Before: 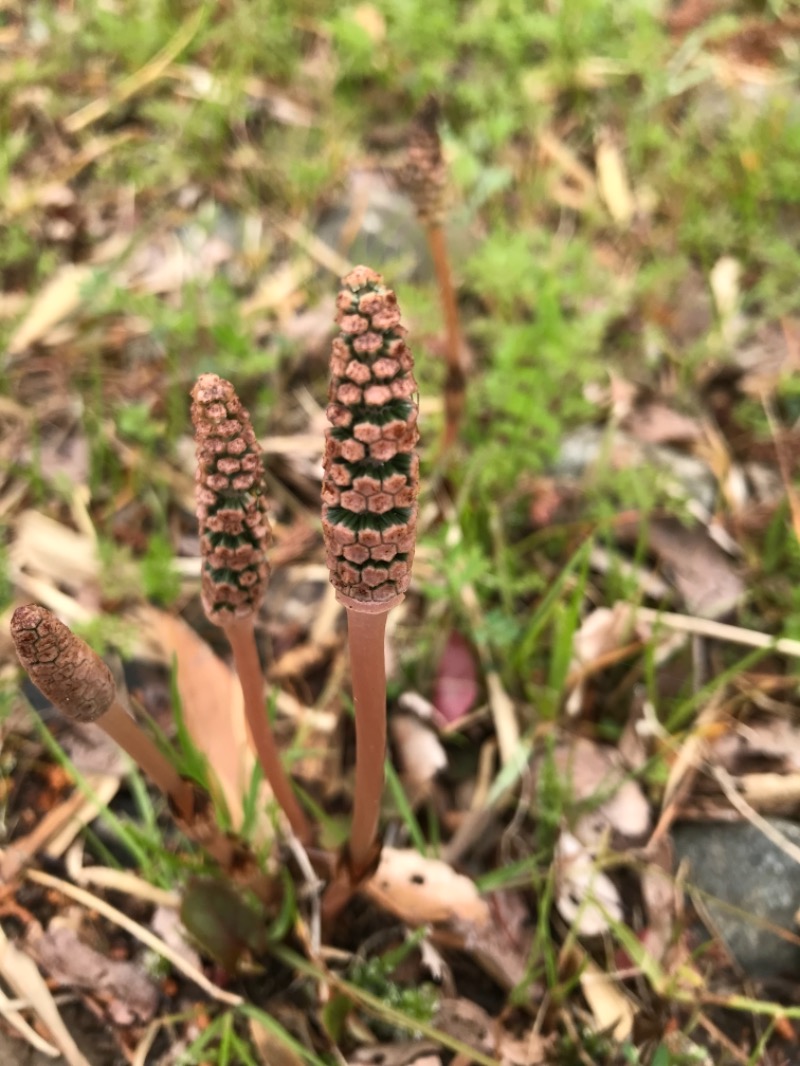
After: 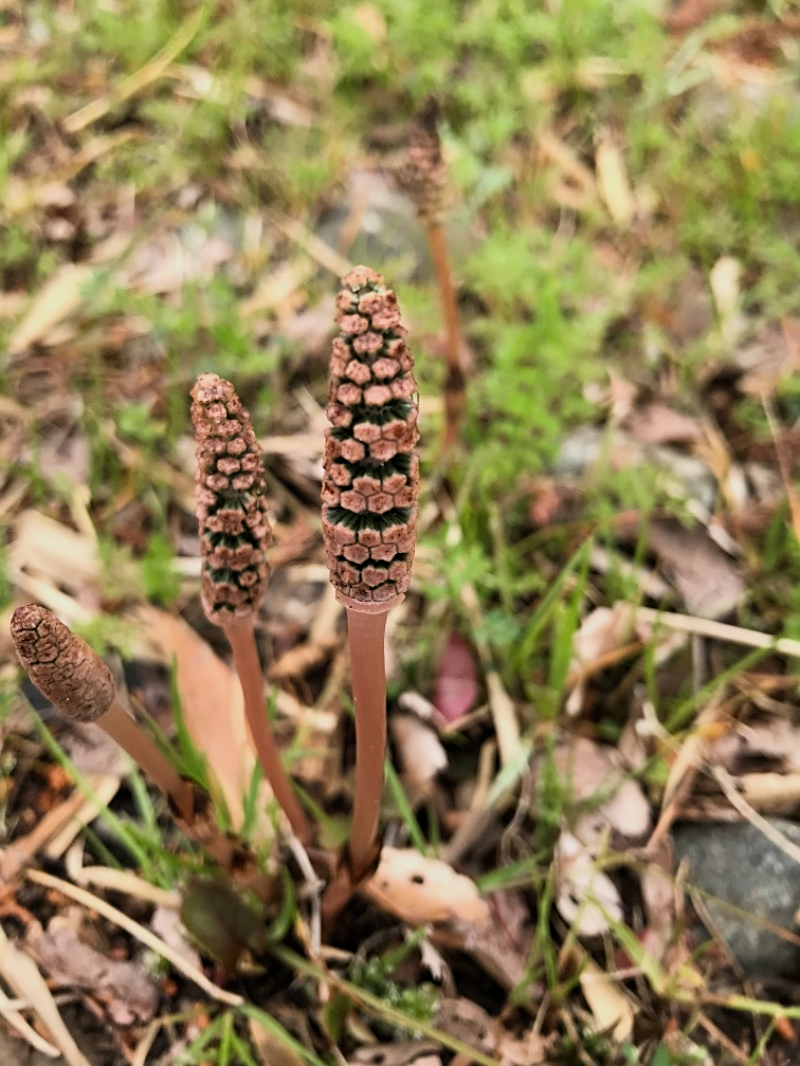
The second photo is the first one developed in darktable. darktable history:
sharpen: on, module defaults
filmic rgb: middle gray luminance 9.28%, black relative exposure -10.68 EV, white relative exposure 3.44 EV, target black luminance 0%, hardness 5.96, latitude 59.53%, contrast 1.09, highlights saturation mix 4.62%, shadows ↔ highlights balance 29.46%
